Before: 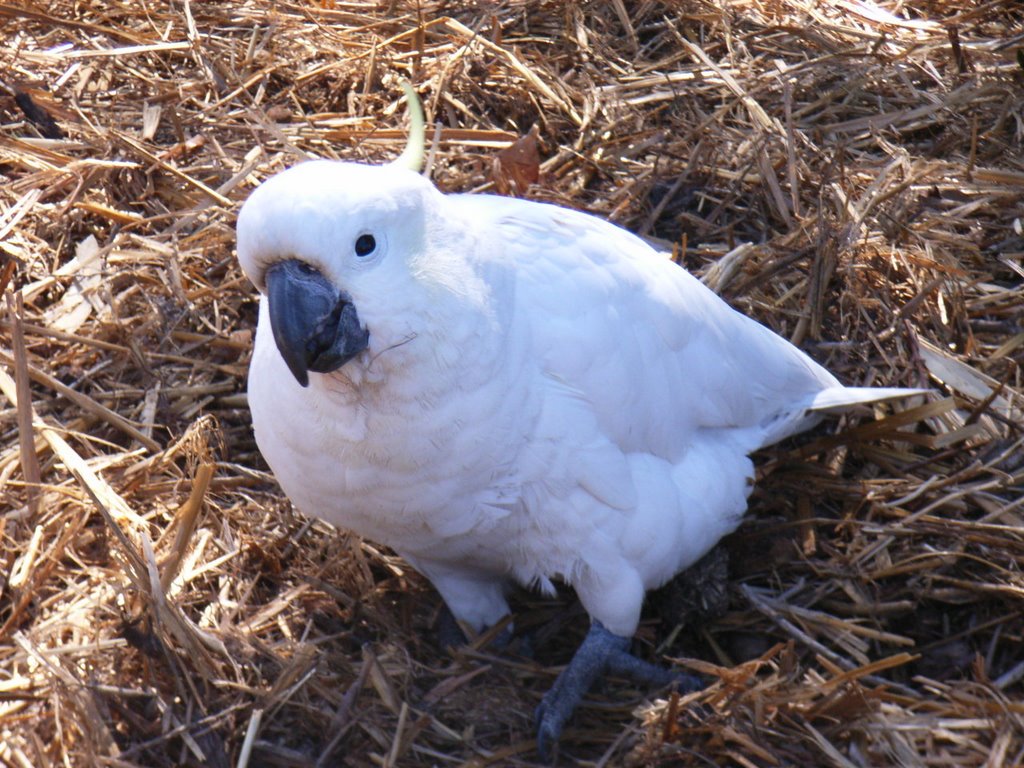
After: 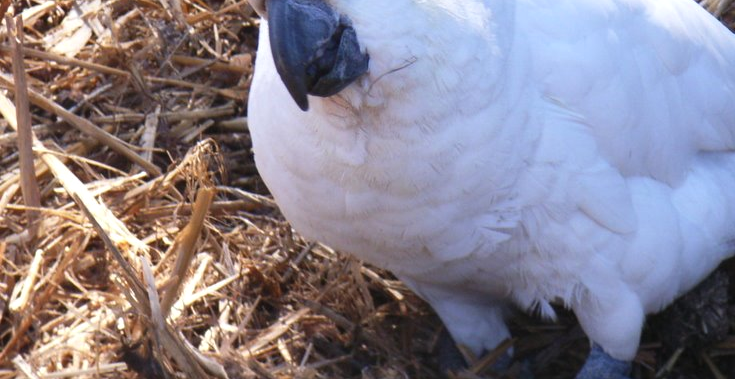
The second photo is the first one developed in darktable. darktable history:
exposure: black level correction -0.001, exposure 0.079 EV, compensate highlight preservation false
crop: top 35.989%, right 28.154%, bottom 14.597%
